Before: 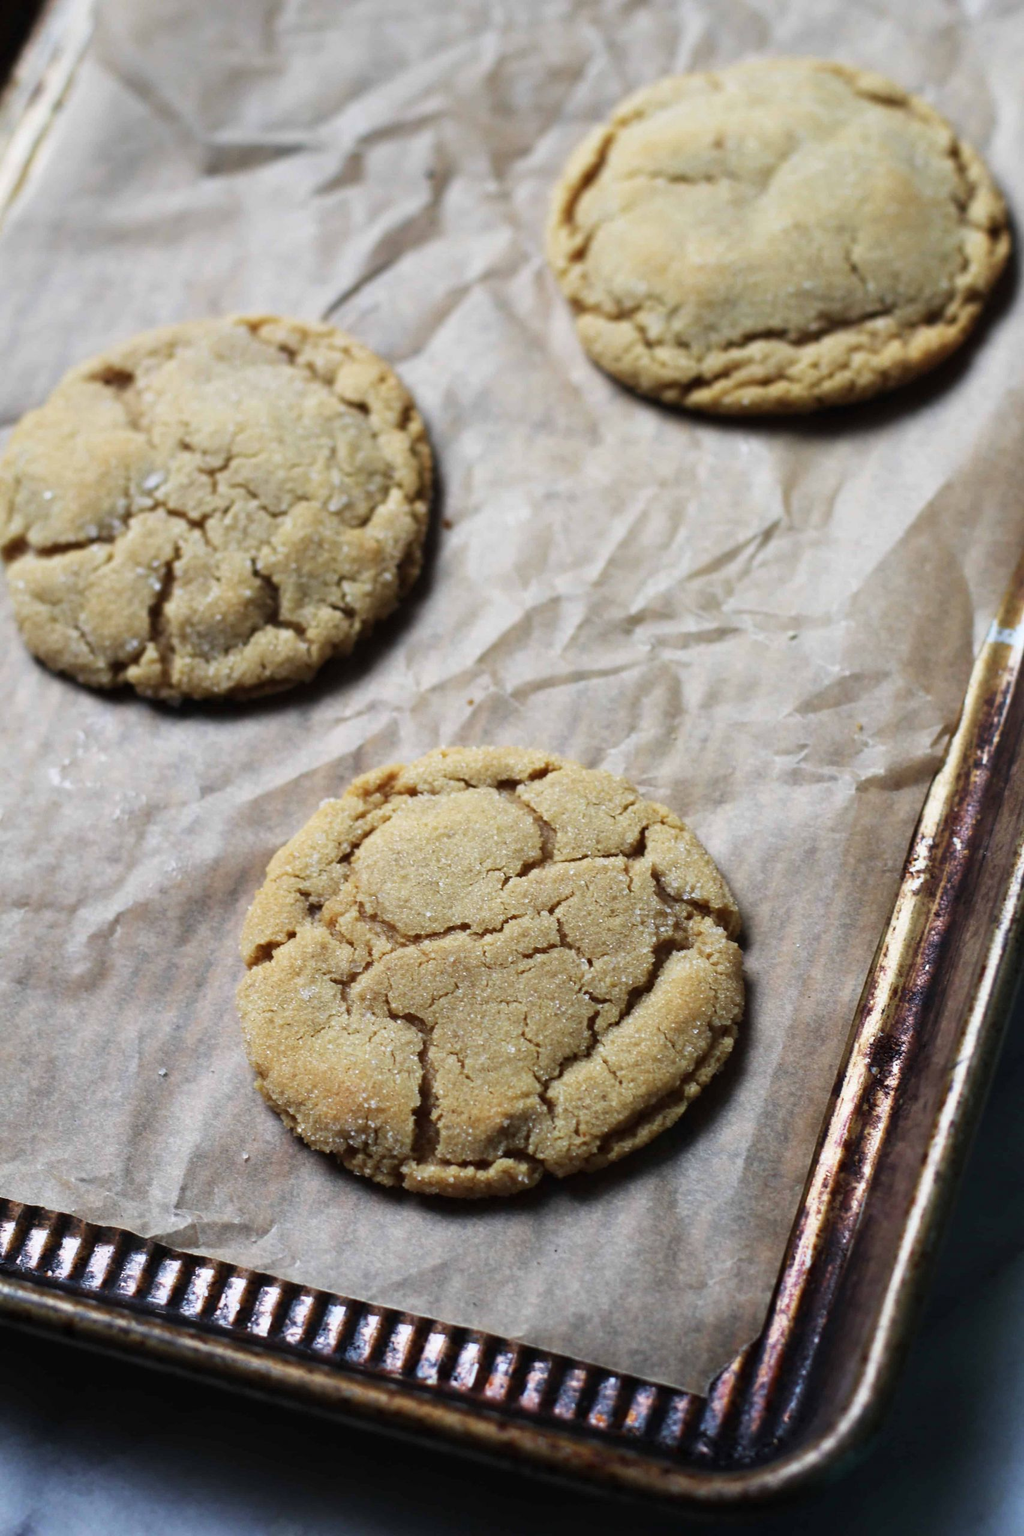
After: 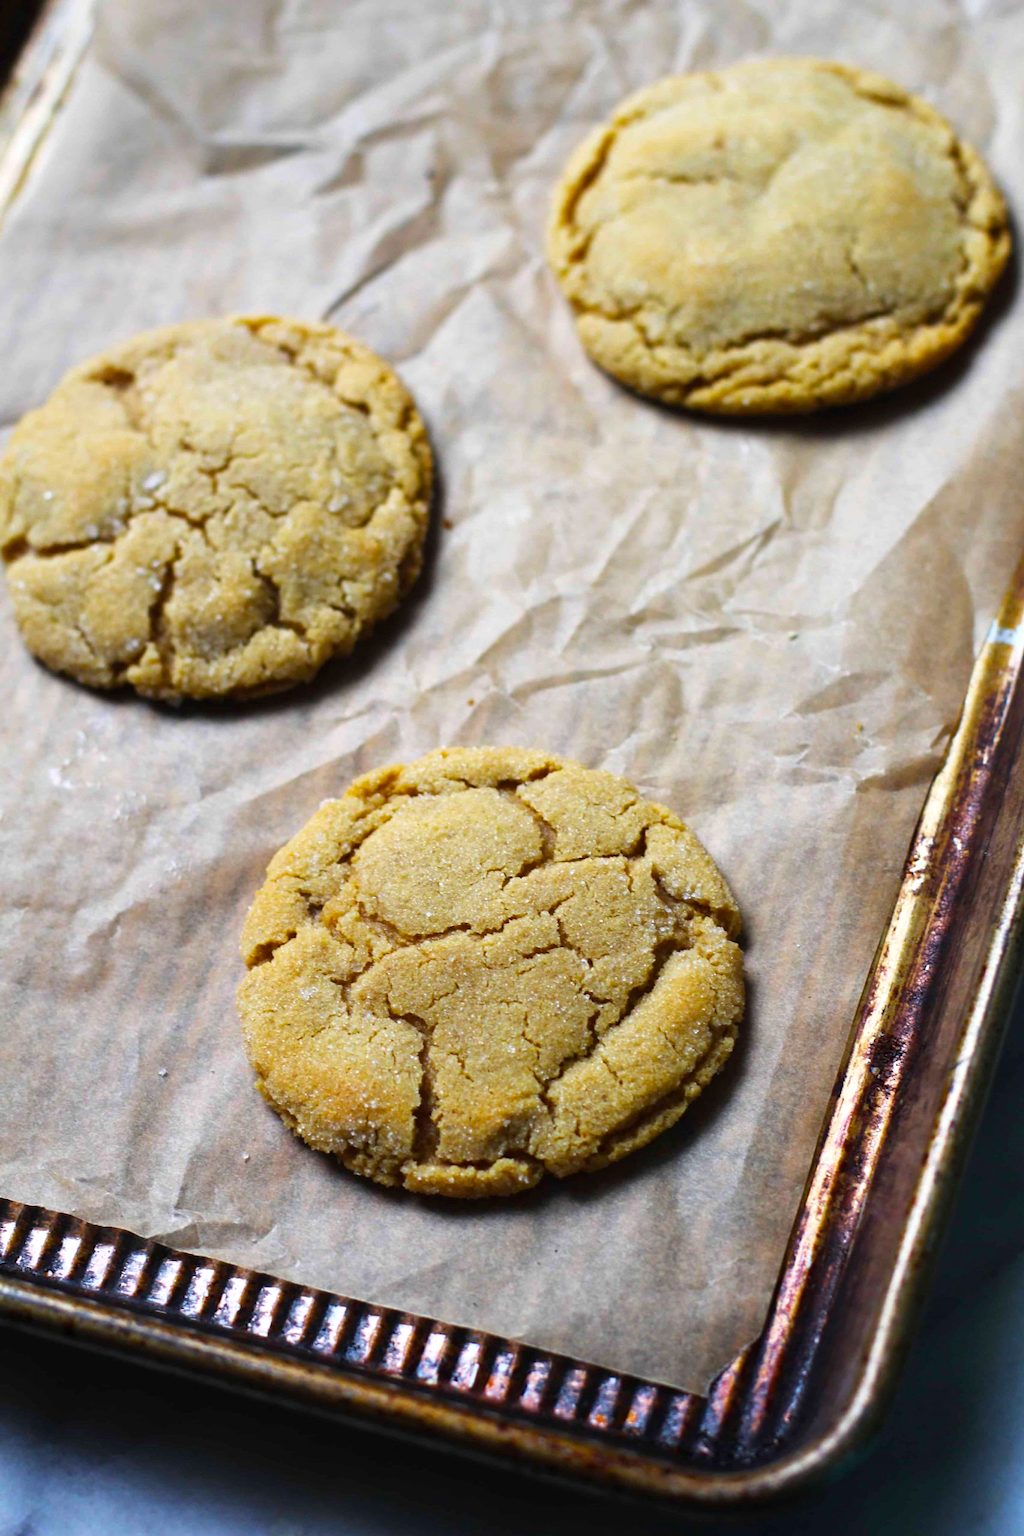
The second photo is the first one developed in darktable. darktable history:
exposure: black level correction 0, exposure 0.2 EV, compensate exposure bias true, compensate highlight preservation false
rotate and perspective: automatic cropping original format, crop left 0, crop top 0
color balance rgb: linear chroma grading › global chroma 15%, perceptual saturation grading › global saturation 30%
